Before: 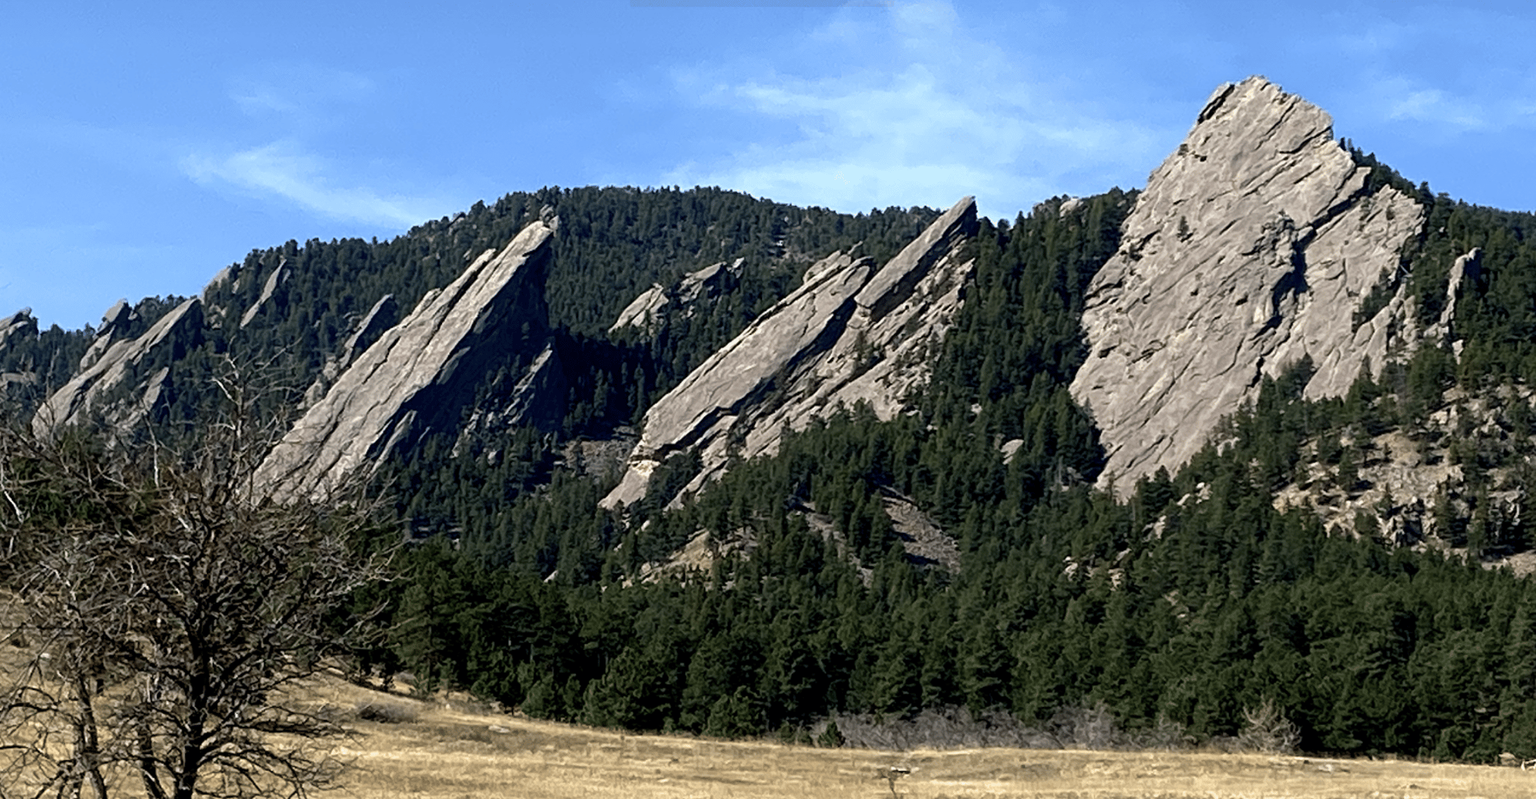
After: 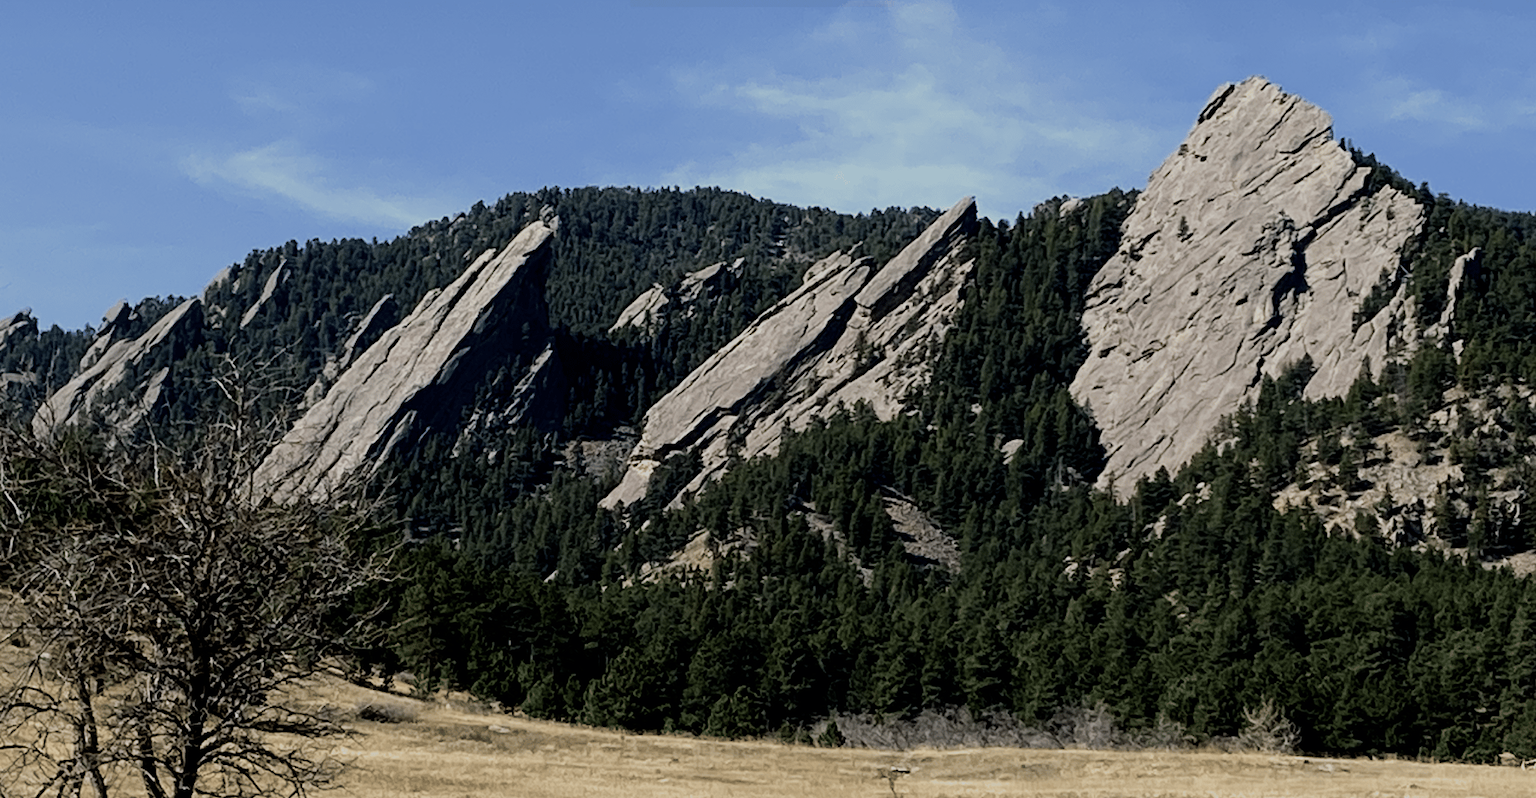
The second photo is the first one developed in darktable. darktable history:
color zones: curves: ch0 [(0, 0.465) (0.092, 0.596) (0.289, 0.464) (0.429, 0.453) (0.571, 0.464) (0.714, 0.455) (0.857, 0.462) (1, 0.465)]
filmic rgb: black relative exposure -7.21 EV, white relative exposure 5.35 EV, hardness 3.03
